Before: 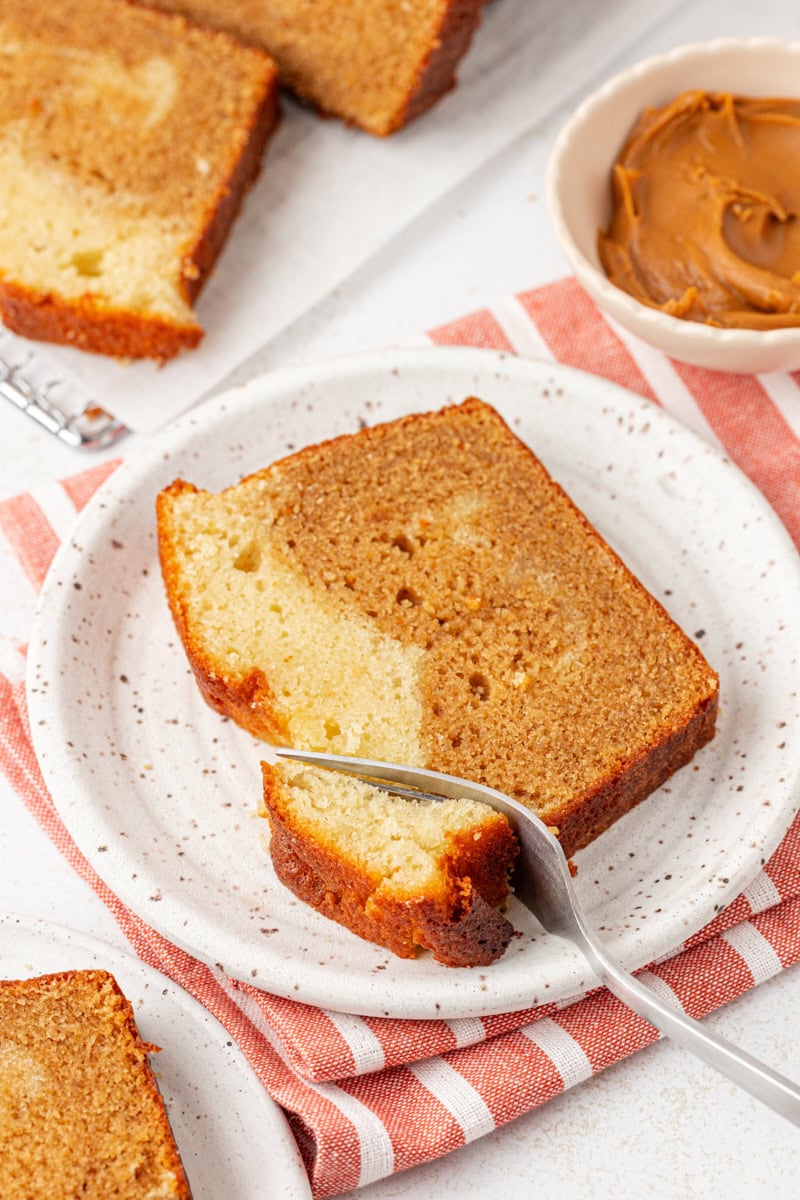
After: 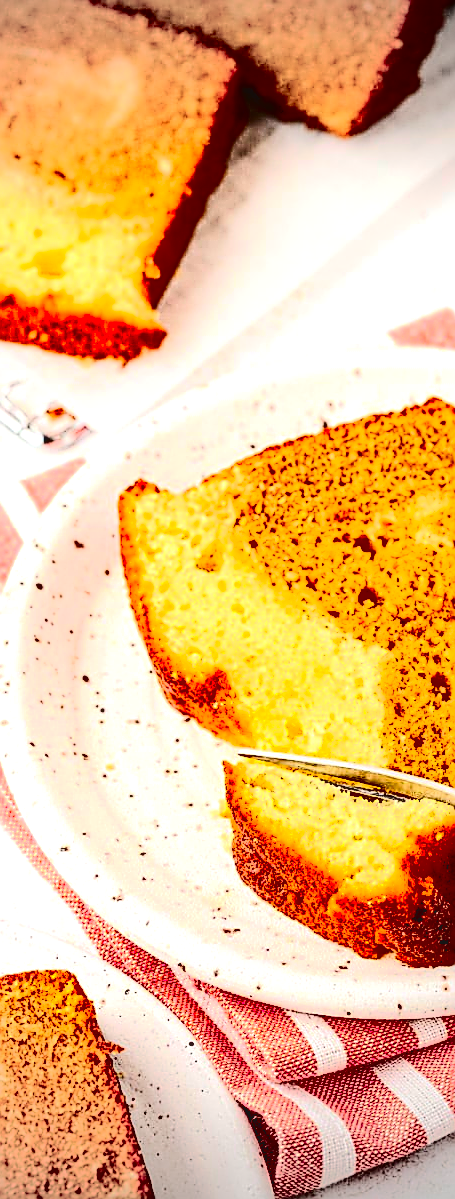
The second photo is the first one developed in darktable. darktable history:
exposure: black level correction 0, exposure 0.5 EV, compensate highlight preservation false
base curve: curves: ch0 [(0, 0) (0.235, 0.266) (0.503, 0.496) (0.786, 0.72) (1, 1)], preserve colors none
tone equalizer: -8 EV -1.8 EV, -7 EV -1.15 EV, -6 EV -1.59 EV, edges refinement/feathering 500, mask exposure compensation -1.57 EV, preserve details no
crop: left 4.858%, right 38.142%
vignetting: fall-off start 75.54%, brightness -0.612, saturation -0.684, width/height ratio 1.084
sharpen: radius 1.657, amount 1.295
local contrast: detail 130%
contrast brightness saturation: contrast 0.789, brightness -0.996, saturation 0.982
